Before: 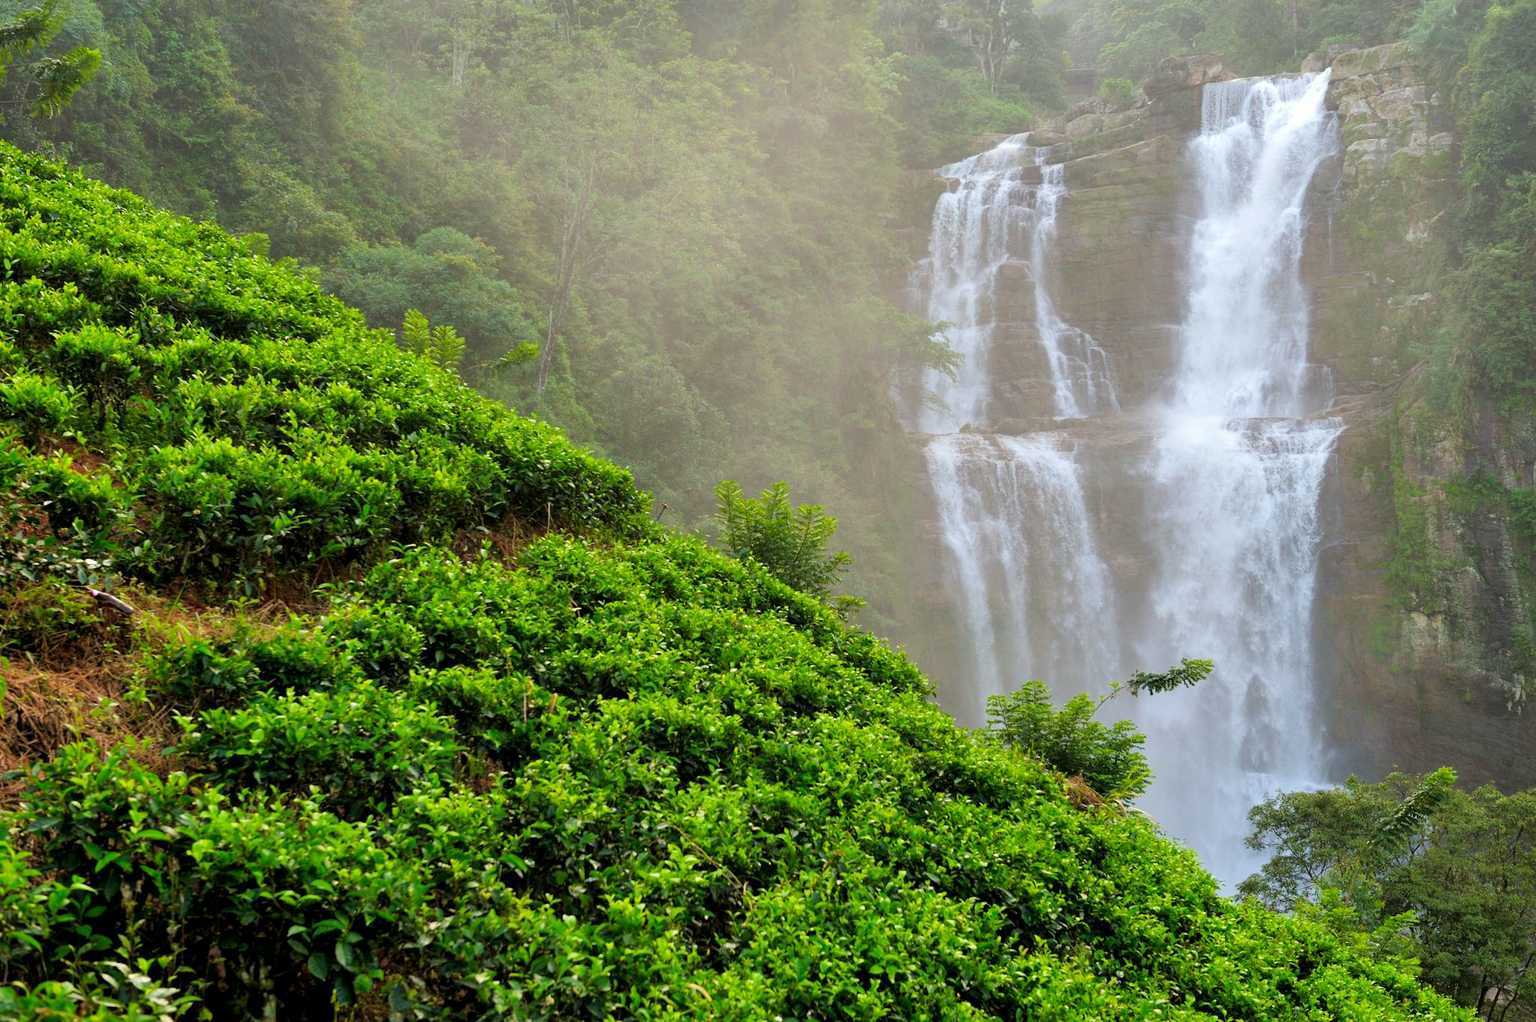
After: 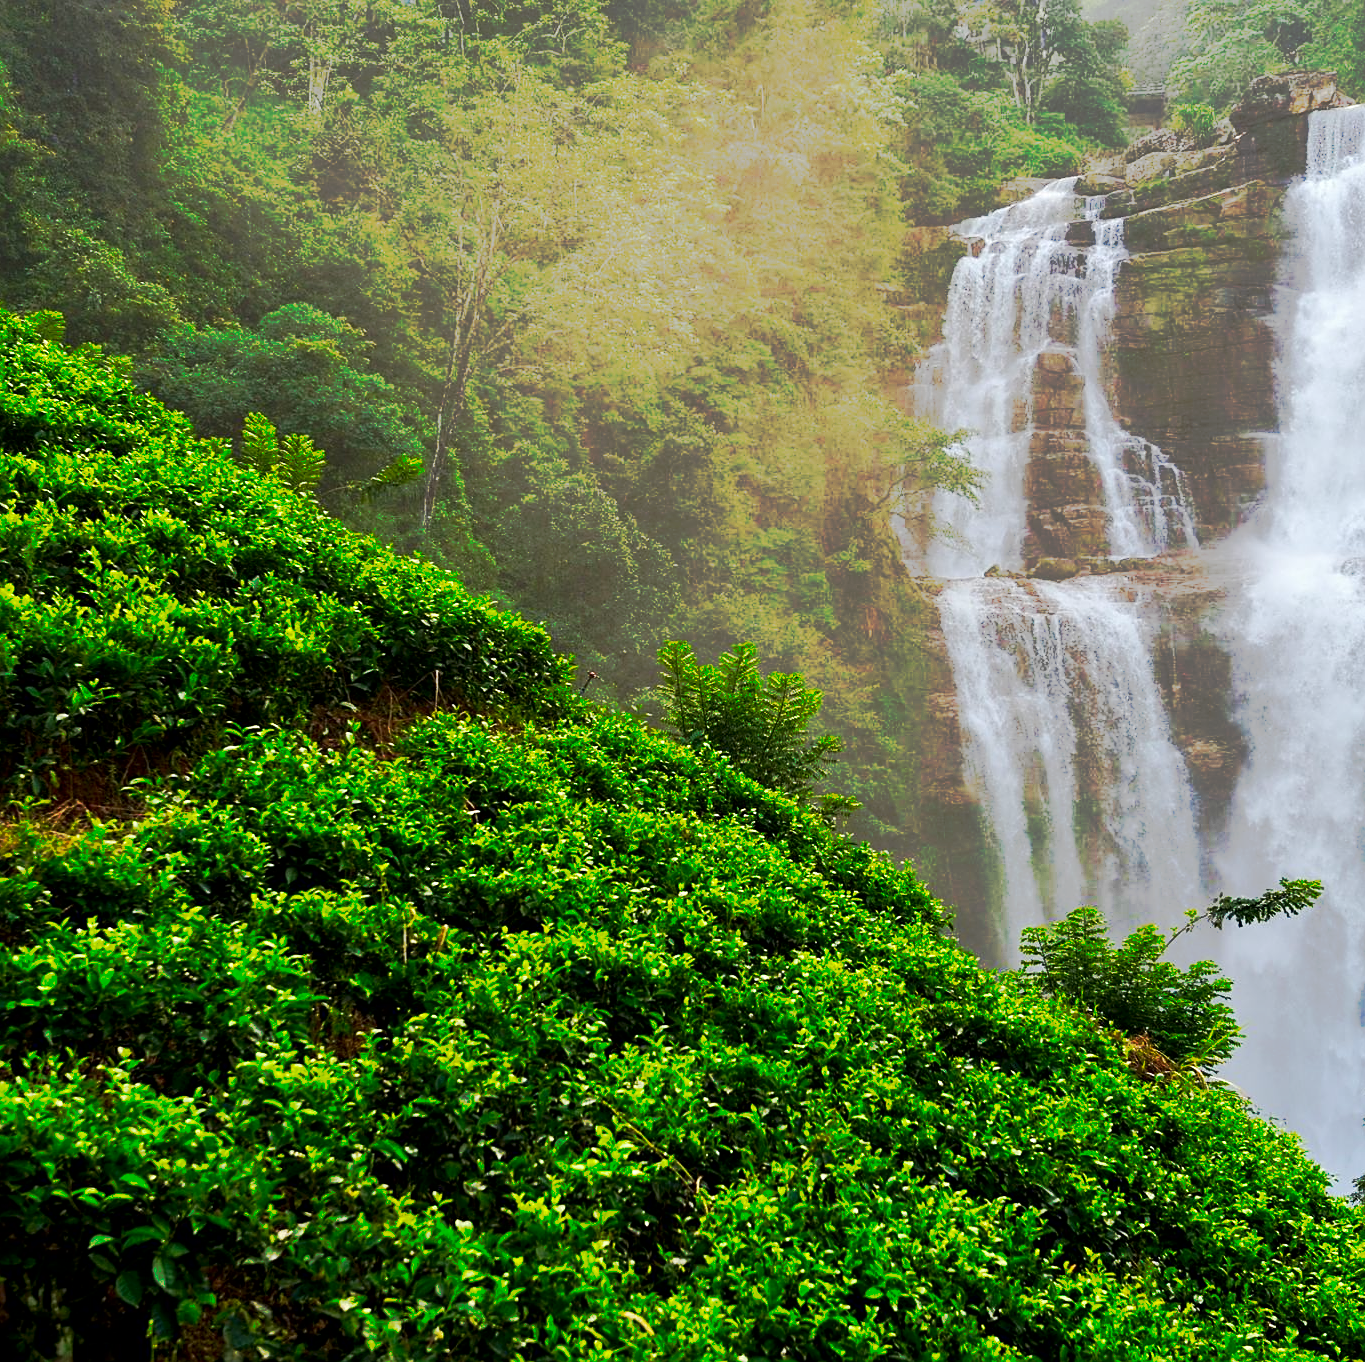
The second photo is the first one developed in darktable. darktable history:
crop and rotate: left 14.436%, right 18.898%
contrast brightness saturation: brightness -0.2, saturation 0.08
sharpen: on, module defaults
tone curve: curves: ch0 [(0, 0) (0.003, 0.003) (0.011, 0.011) (0.025, 0.024) (0.044, 0.043) (0.069, 0.067) (0.1, 0.096) (0.136, 0.131) (0.177, 0.171) (0.224, 0.216) (0.277, 0.267) (0.335, 0.323) (0.399, 0.384) (0.468, 0.451) (0.543, 0.678) (0.623, 0.734) (0.709, 0.795) (0.801, 0.859) (0.898, 0.928) (1, 1)], preserve colors none
